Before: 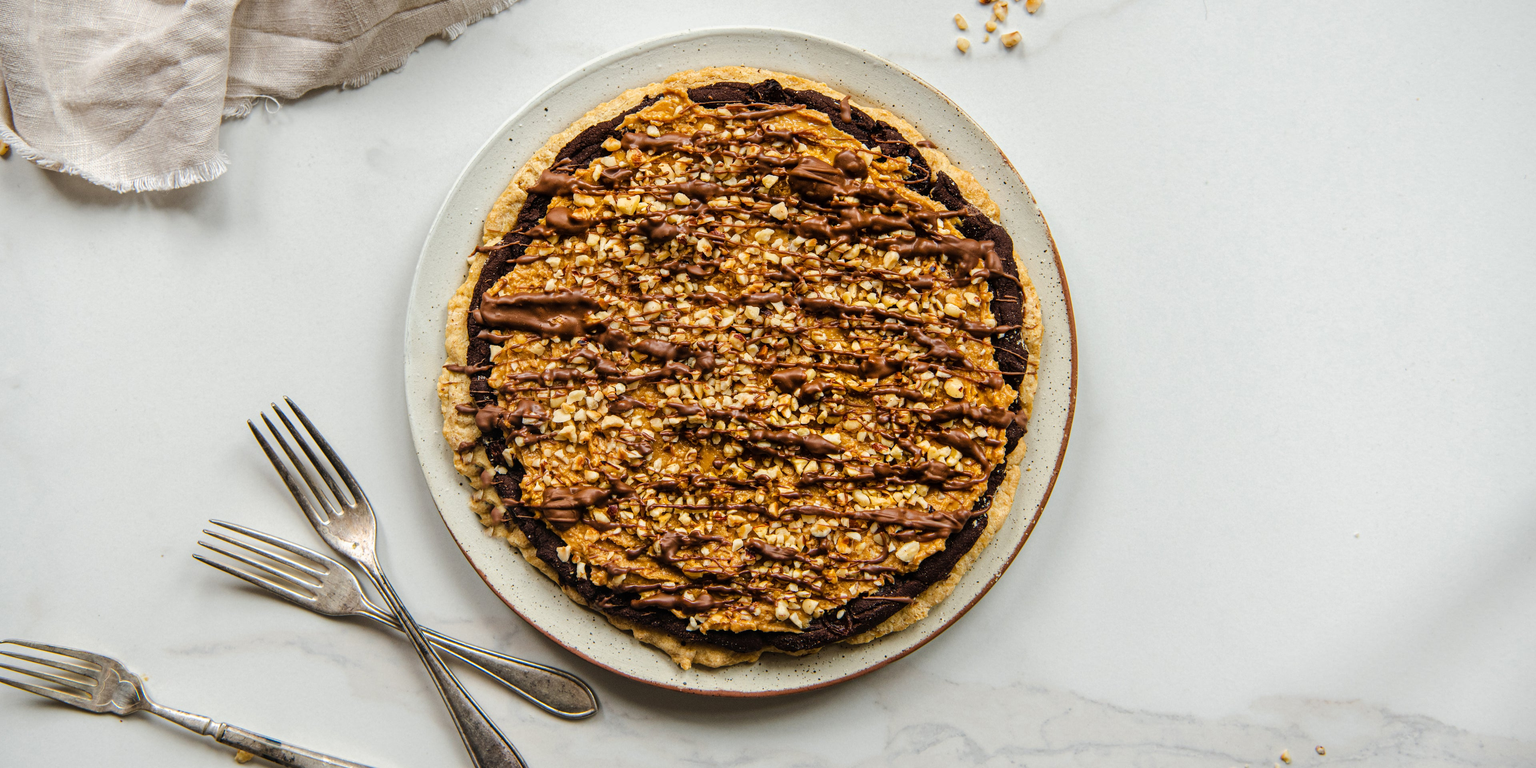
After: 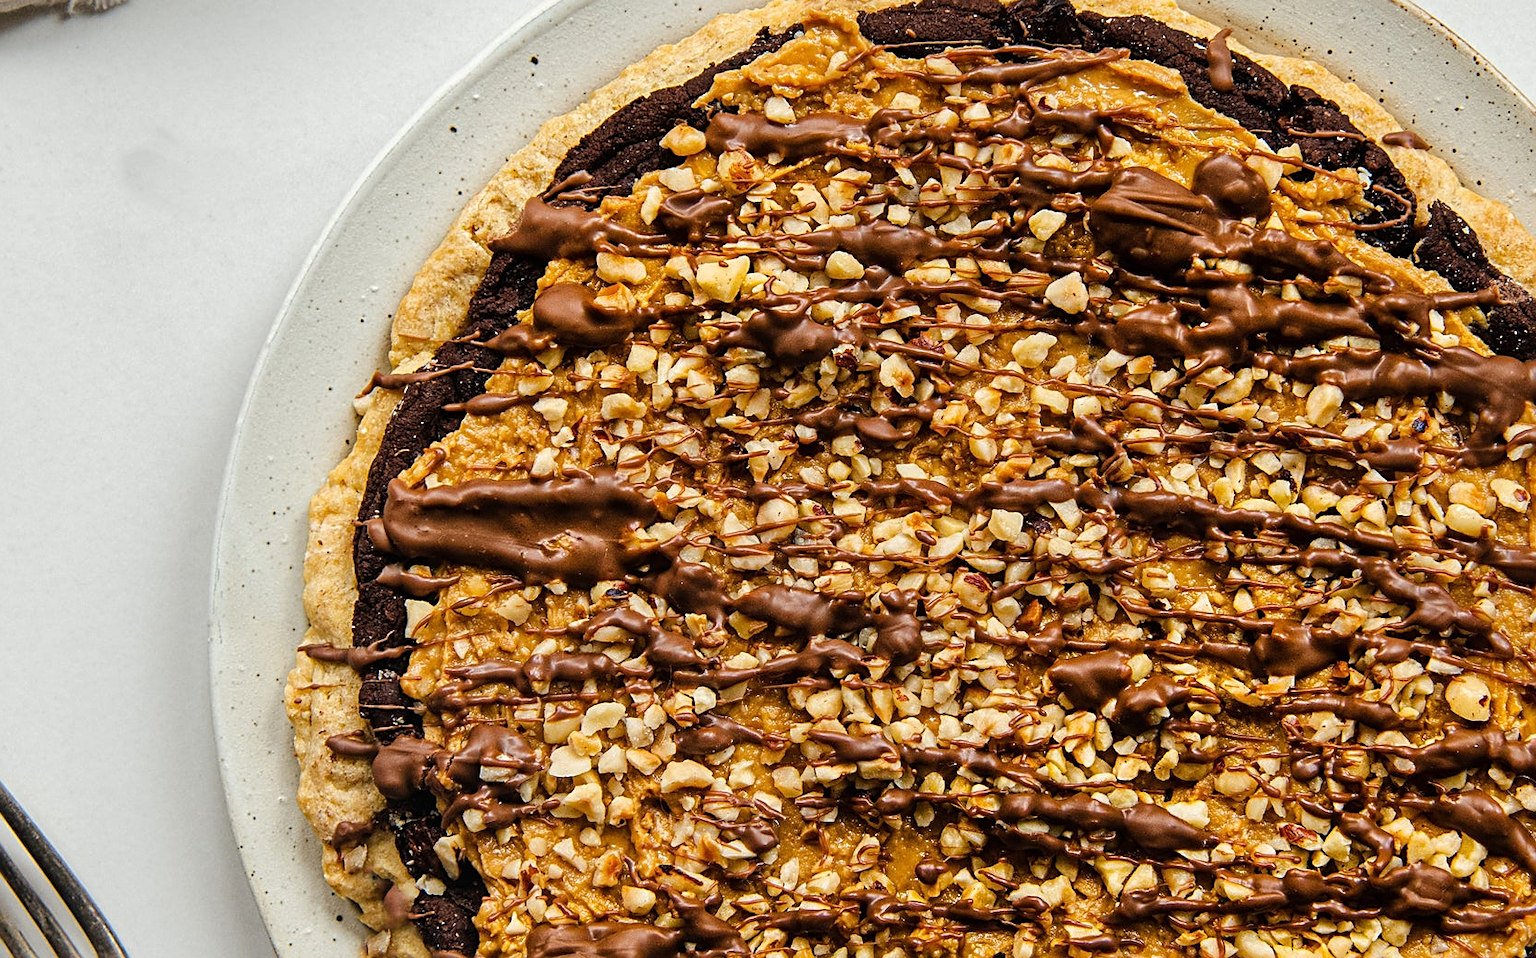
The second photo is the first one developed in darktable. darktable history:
sharpen: on, module defaults
crop: left 20.379%, top 10.867%, right 35.923%, bottom 34.583%
